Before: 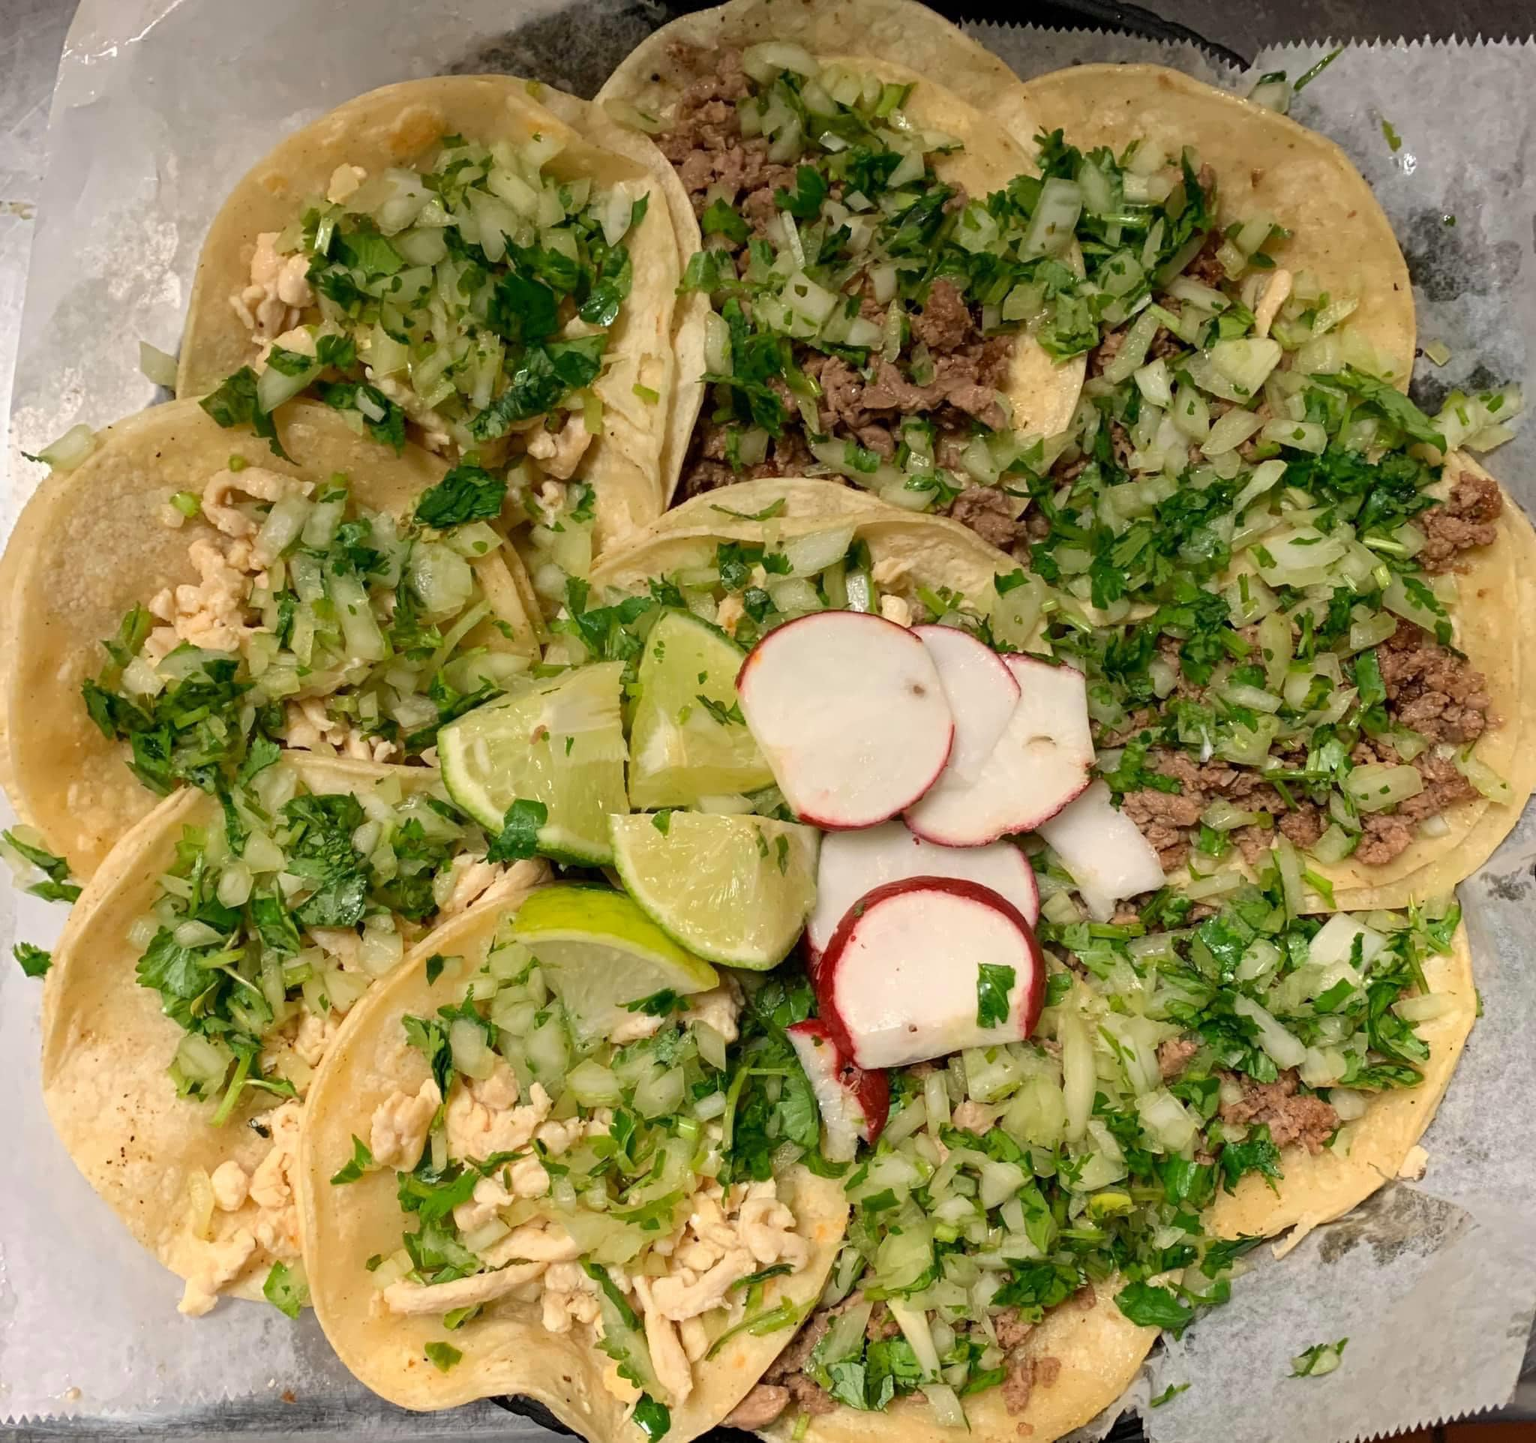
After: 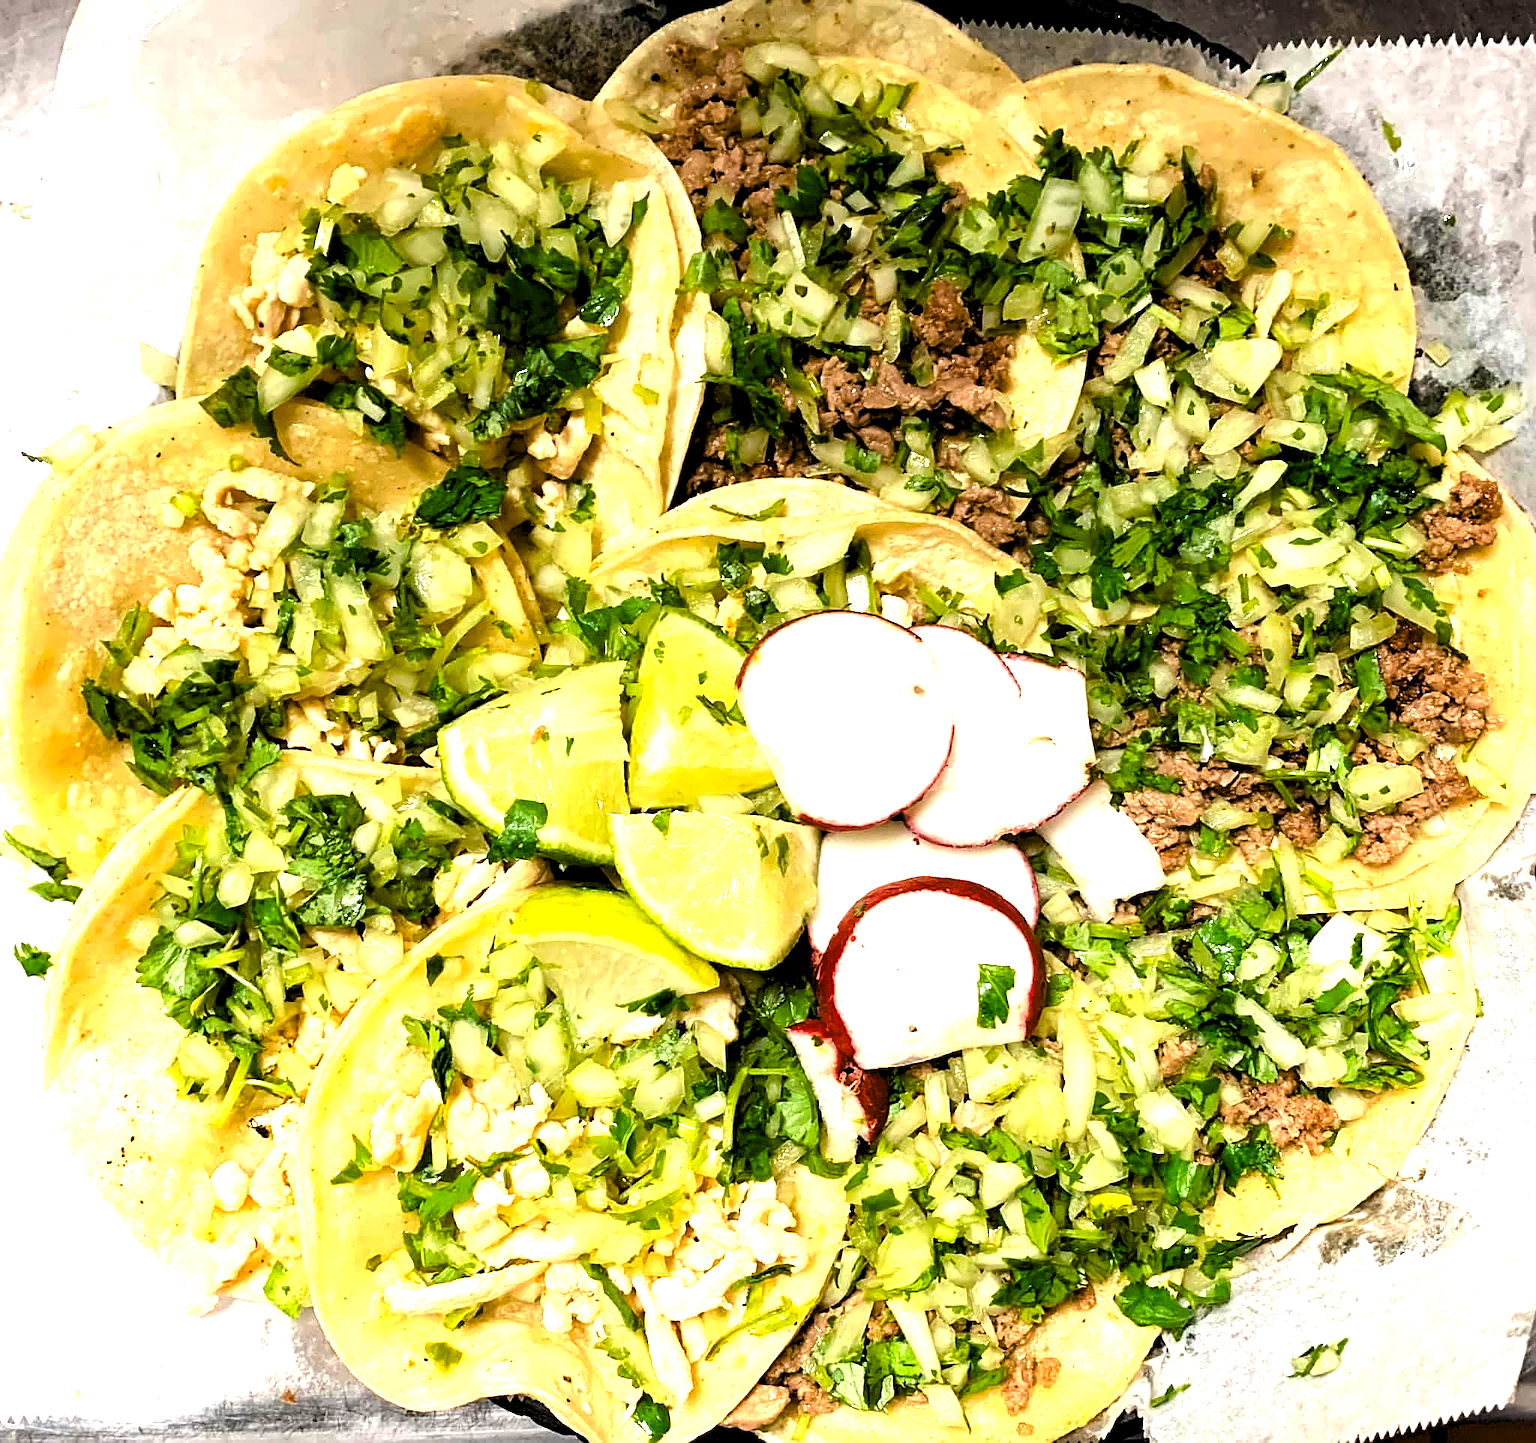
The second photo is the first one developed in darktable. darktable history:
color balance rgb: perceptual saturation grading › global saturation 35%, perceptual saturation grading › highlights -25%, perceptual saturation grading › shadows 25%, global vibrance 10%
sharpen: on, module defaults
exposure: exposure 1.089 EV, compensate highlight preservation false
levels: levels [0.182, 0.542, 0.902]
